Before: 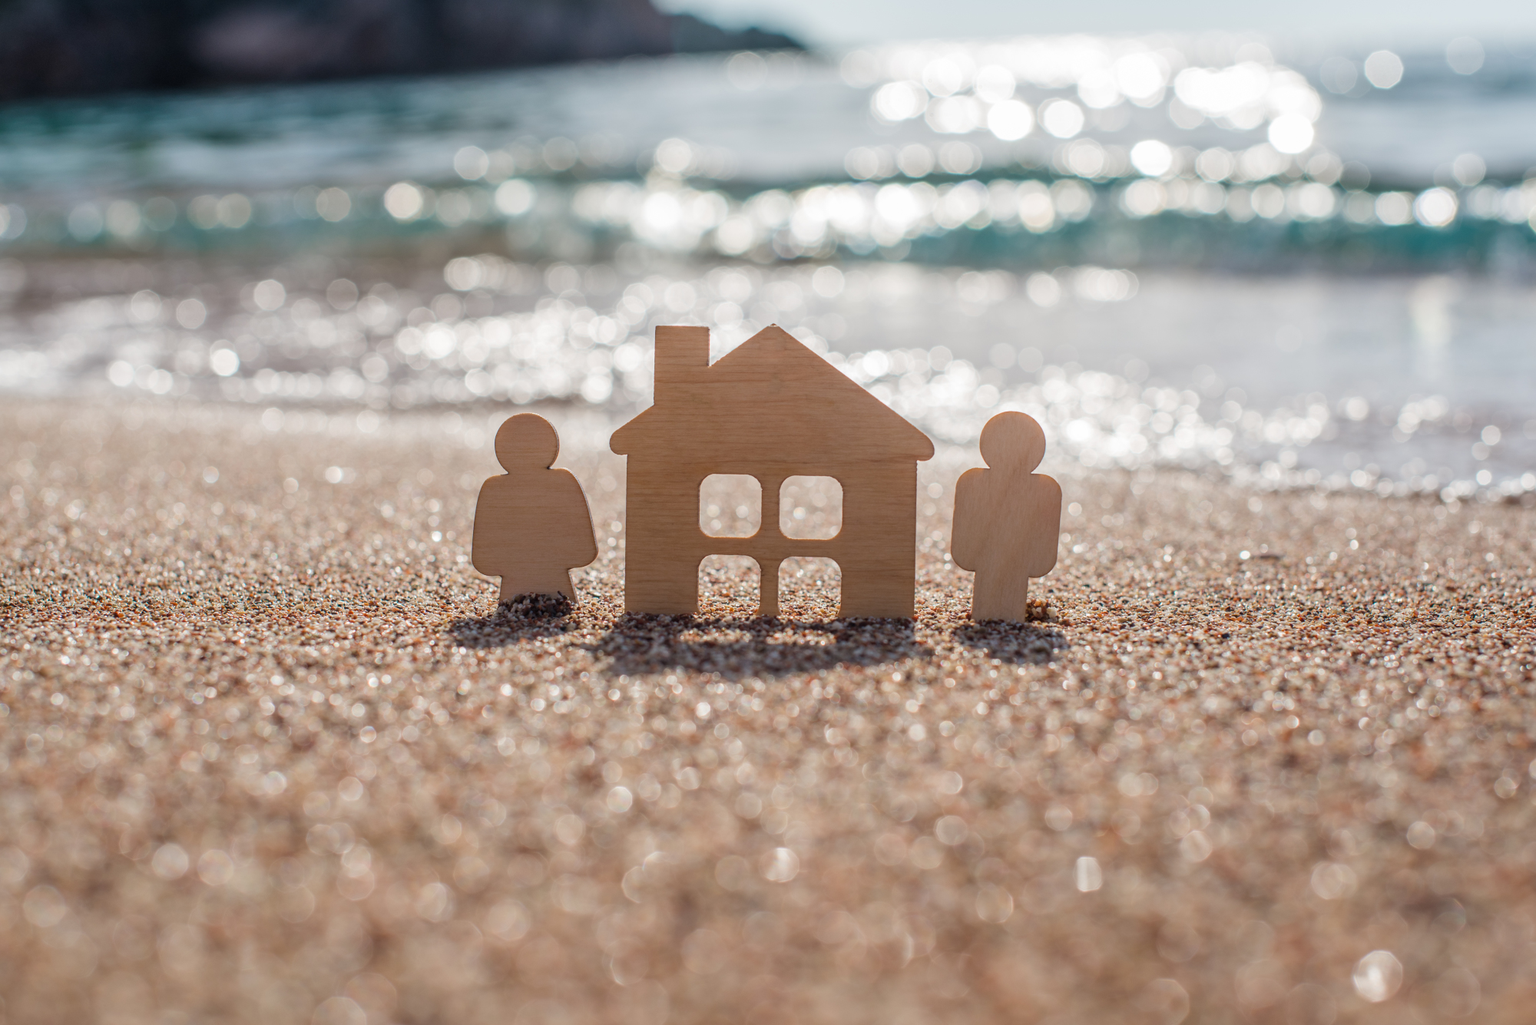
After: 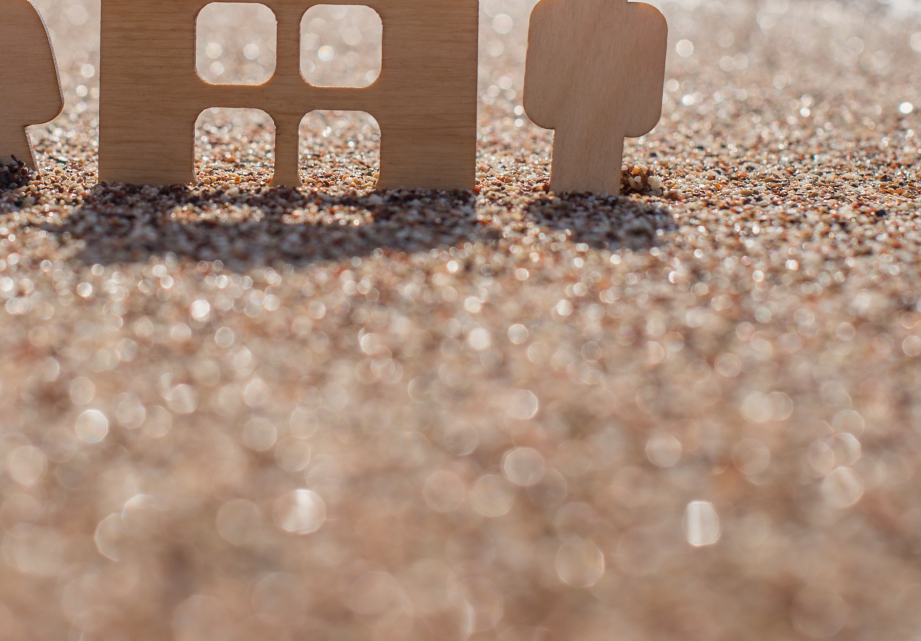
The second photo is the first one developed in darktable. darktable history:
crop: left 35.765%, top 46.078%, right 18.181%, bottom 5.839%
